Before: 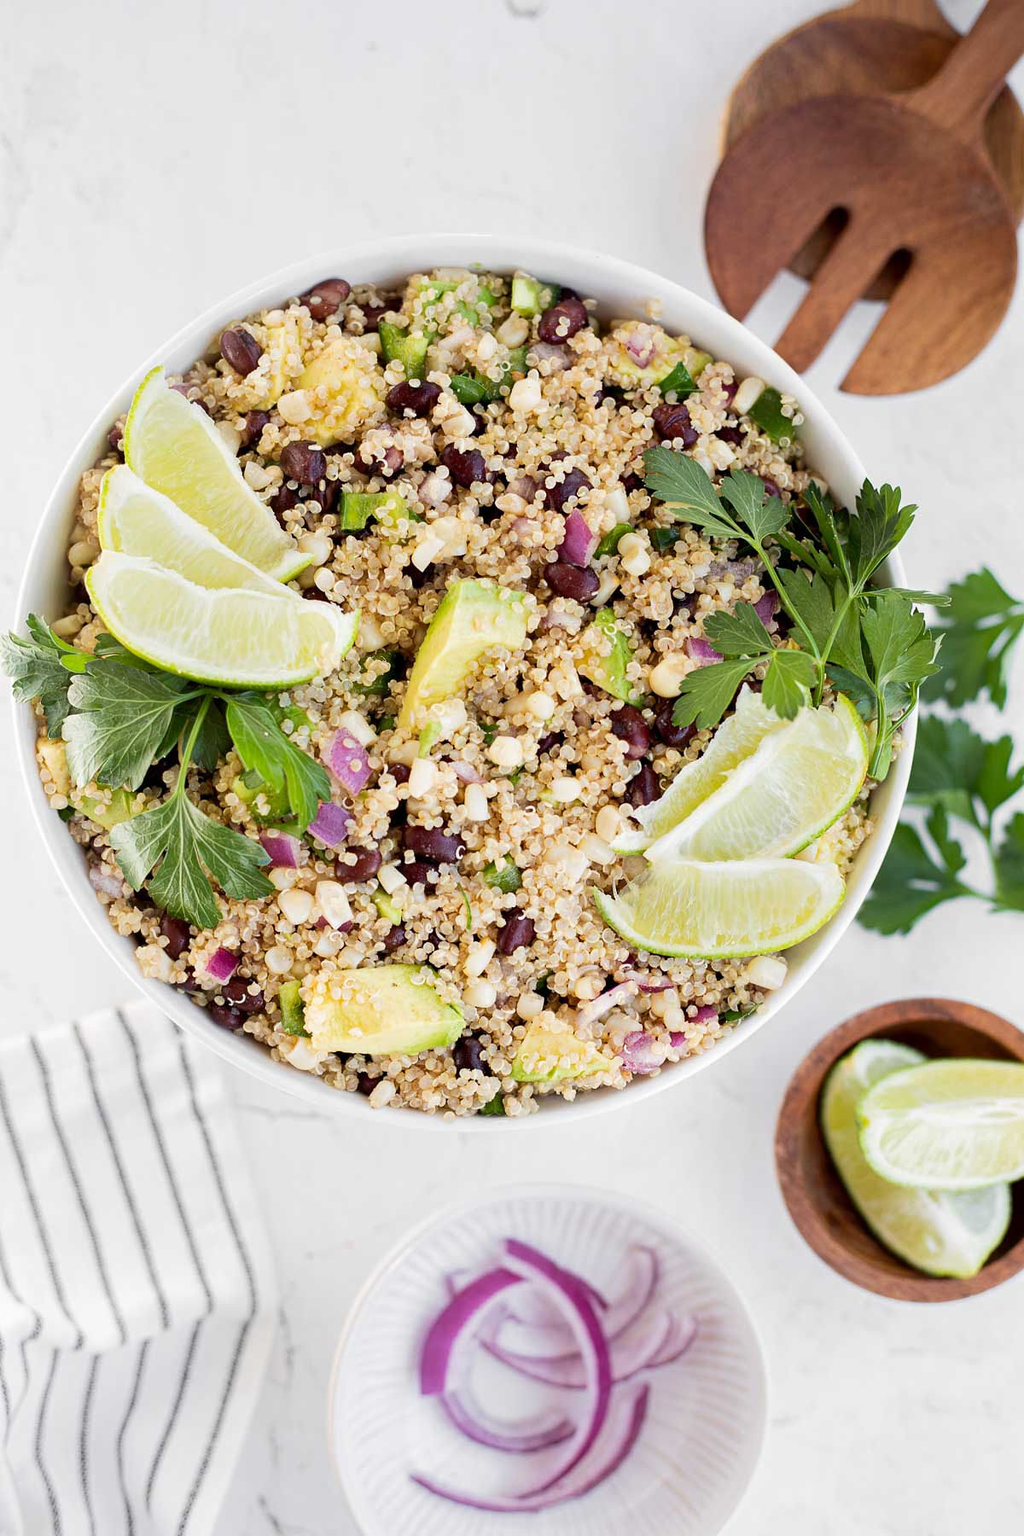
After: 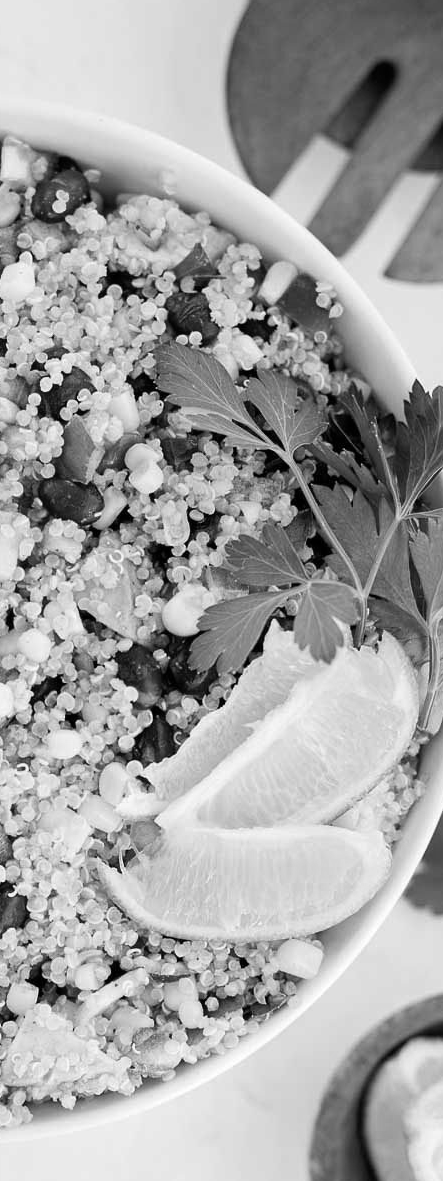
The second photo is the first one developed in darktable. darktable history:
color zones: curves: ch1 [(0, -0.014) (0.143, -0.013) (0.286, -0.013) (0.429, -0.016) (0.571, -0.019) (0.714, -0.015) (0.857, 0.002) (1, -0.014)]
crop and rotate: left 49.936%, top 10.094%, right 13.136%, bottom 24.256%
